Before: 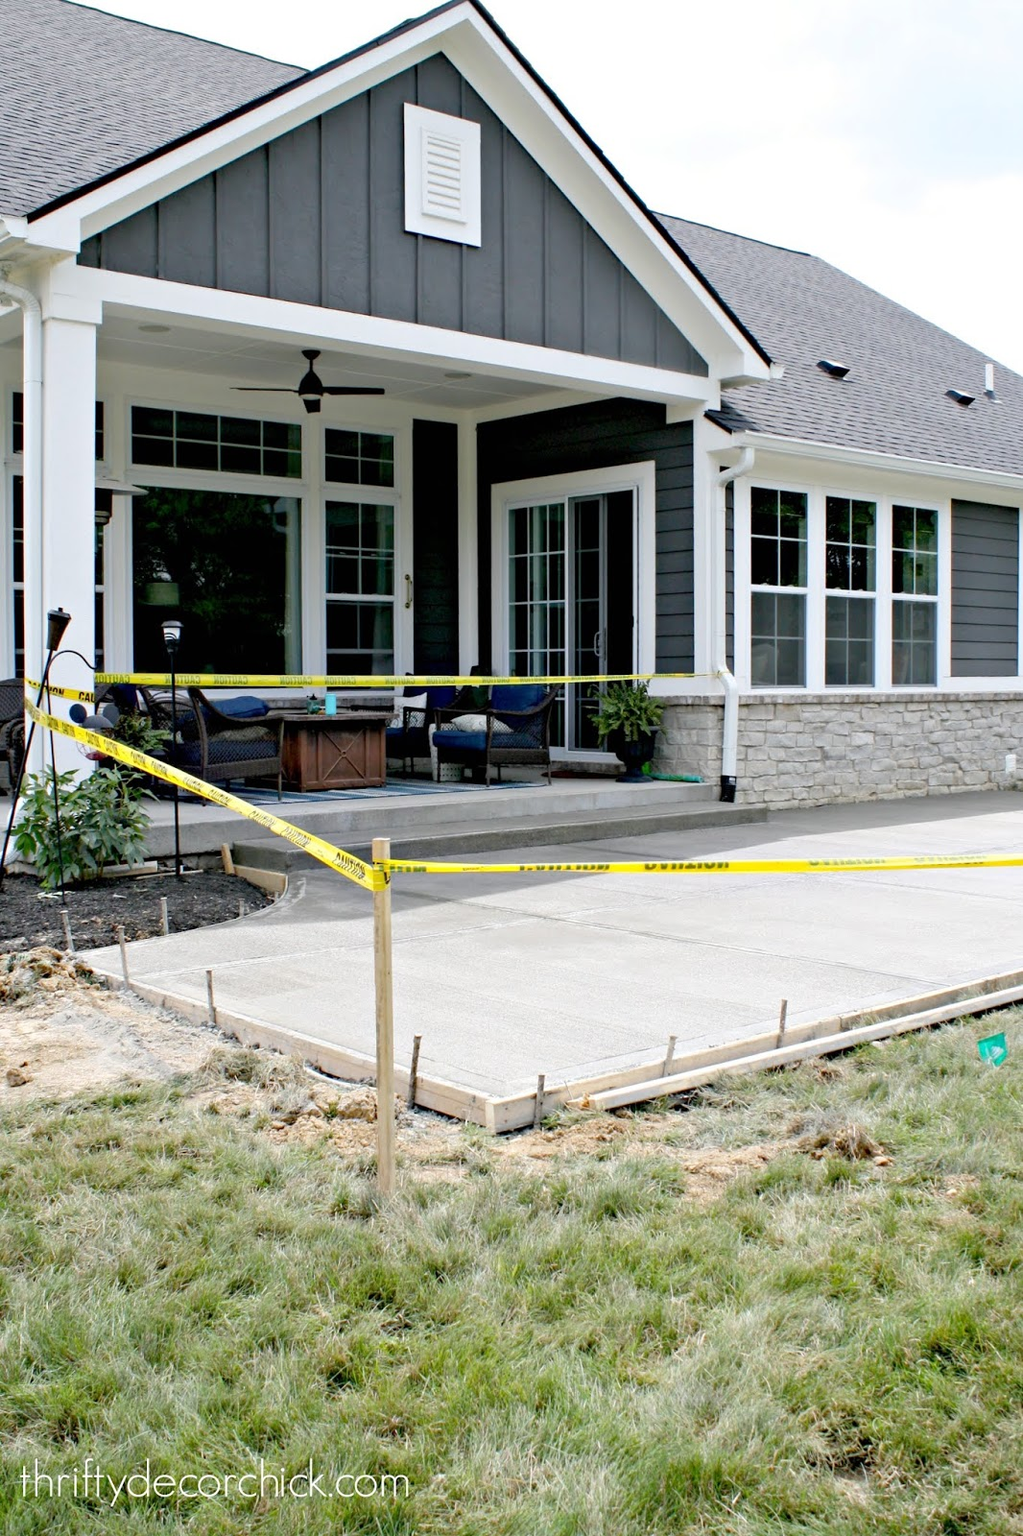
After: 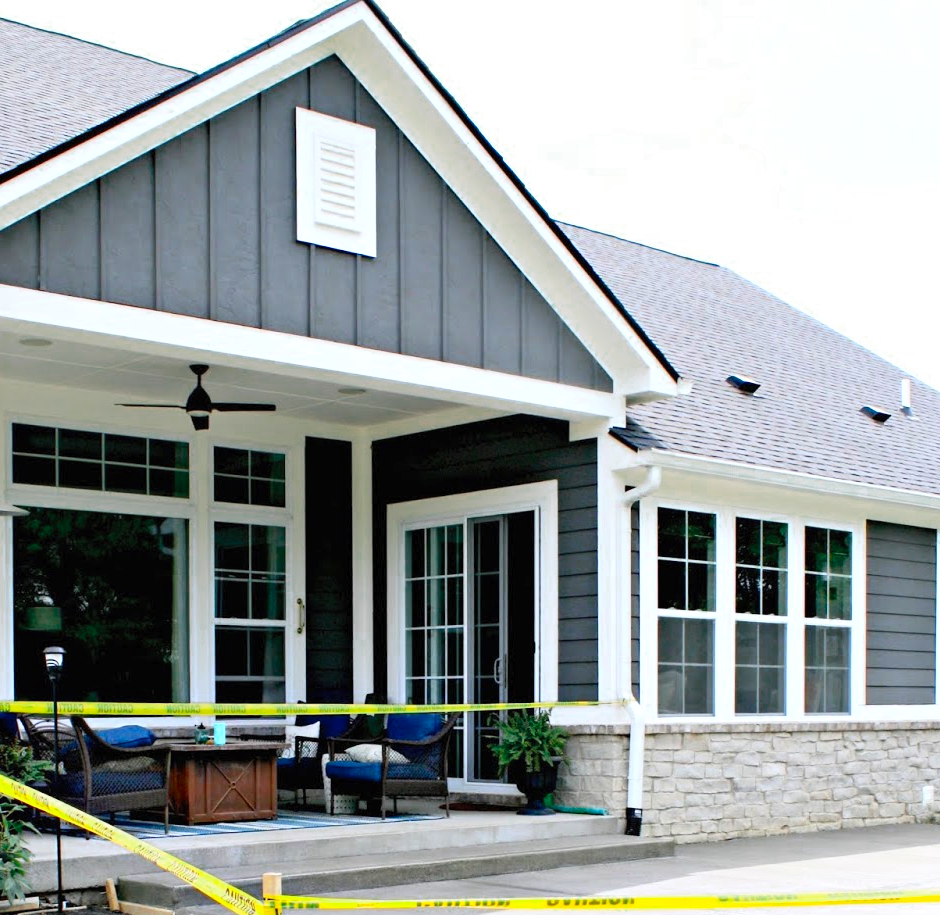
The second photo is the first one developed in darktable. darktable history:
contrast brightness saturation: contrast 0.2, brightness 0.2, saturation 0.8
crop and rotate: left 11.812%, bottom 42.776%
color zones: curves: ch0 [(0, 0.5) (0.125, 0.4) (0.25, 0.5) (0.375, 0.4) (0.5, 0.4) (0.625, 0.6) (0.75, 0.6) (0.875, 0.5)]; ch1 [(0, 0.35) (0.125, 0.45) (0.25, 0.35) (0.375, 0.35) (0.5, 0.35) (0.625, 0.35) (0.75, 0.45) (0.875, 0.35)]; ch2 [(0, 0.6) (0.125, 0.5) (0.25, 0.5) (0.375, 0.6) (0.5, 0.6) (0.625, 0.5) (0.75, 0.5) (0.875, 0.5)]
exposure: exposure 0 EV, compensate highlight preservation false
